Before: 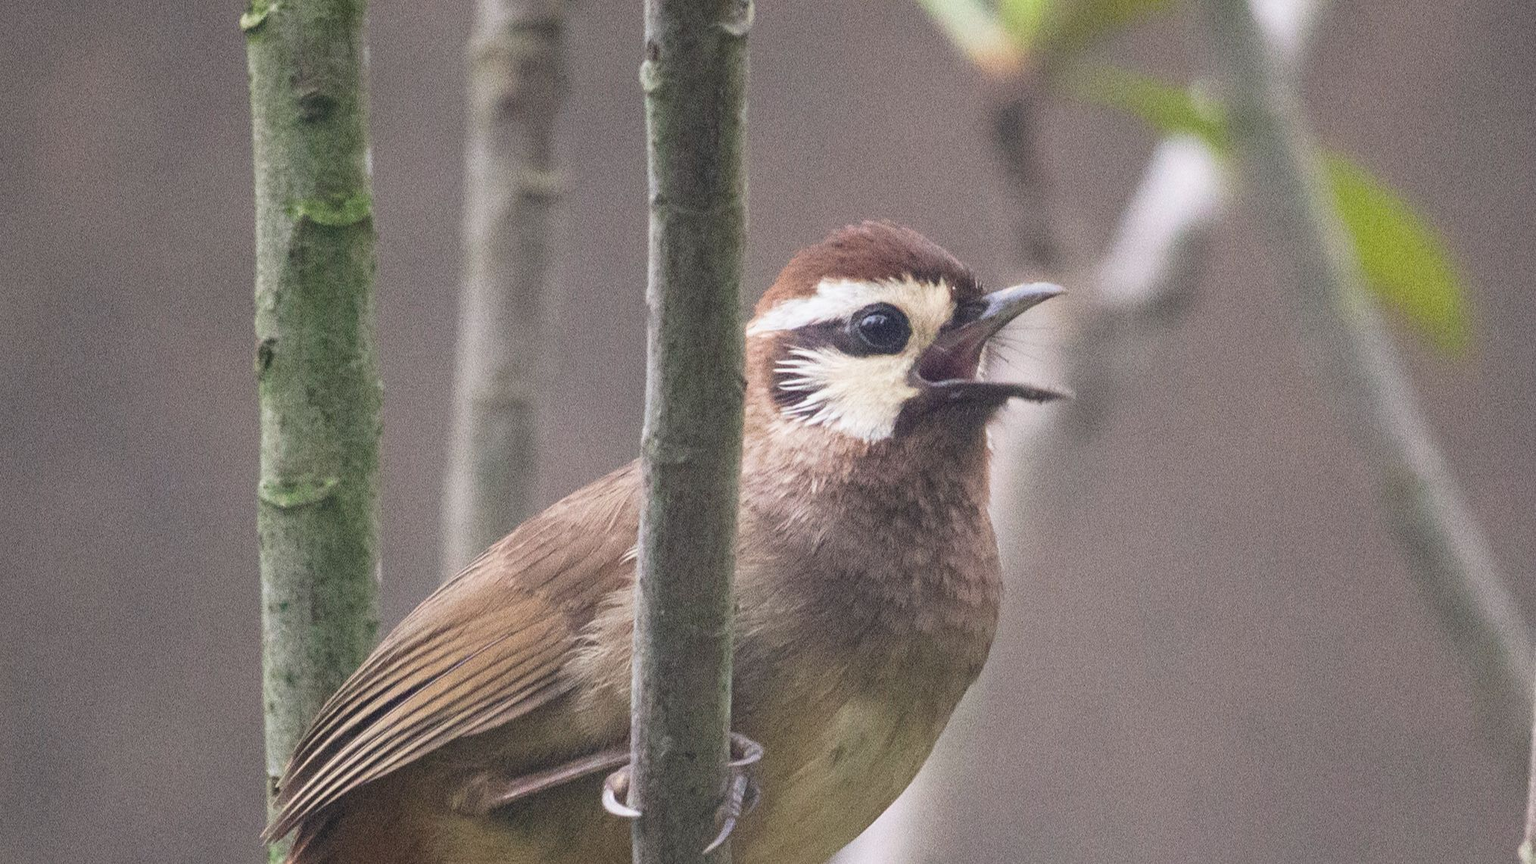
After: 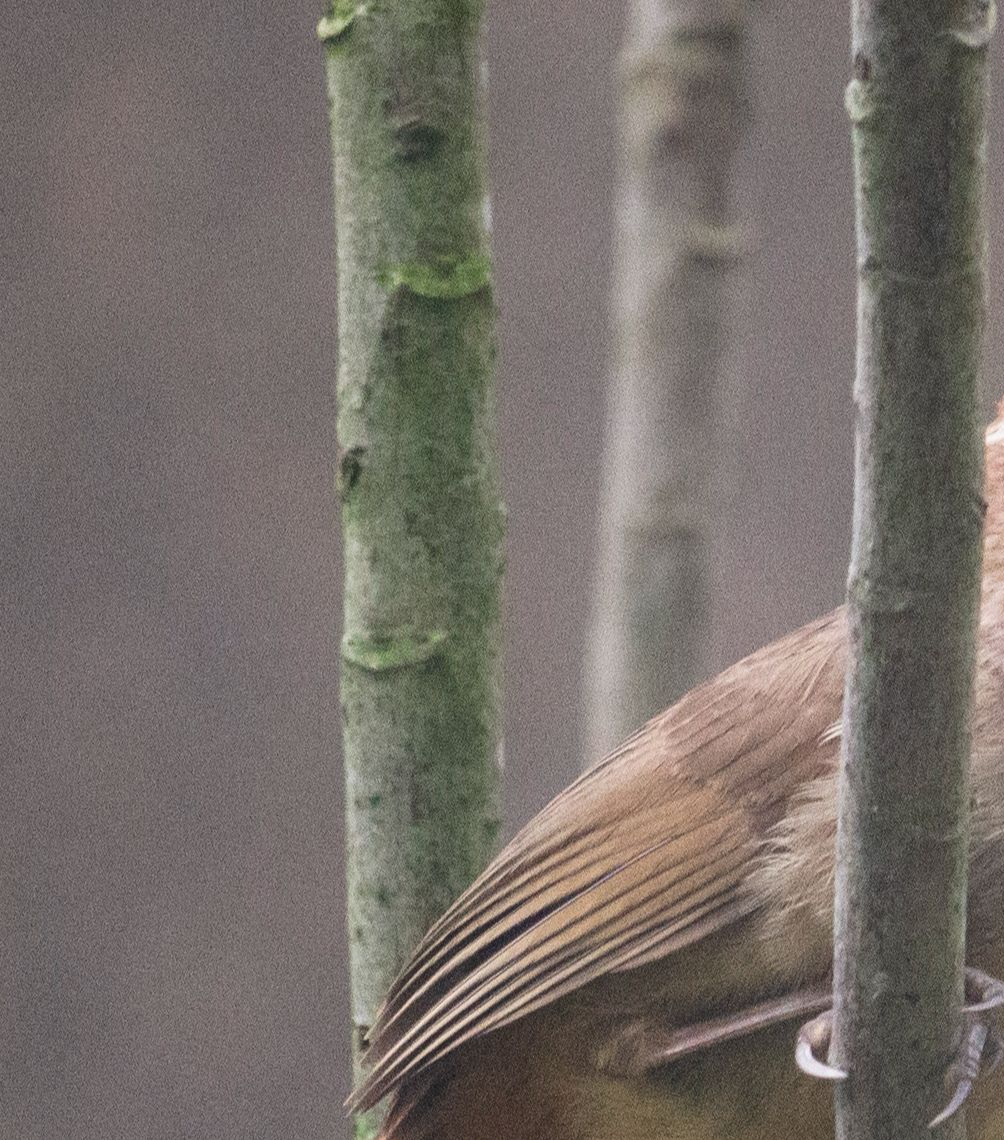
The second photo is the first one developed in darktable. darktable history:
crop and rotate: left 0.002%, top 0%, right 50.469%
